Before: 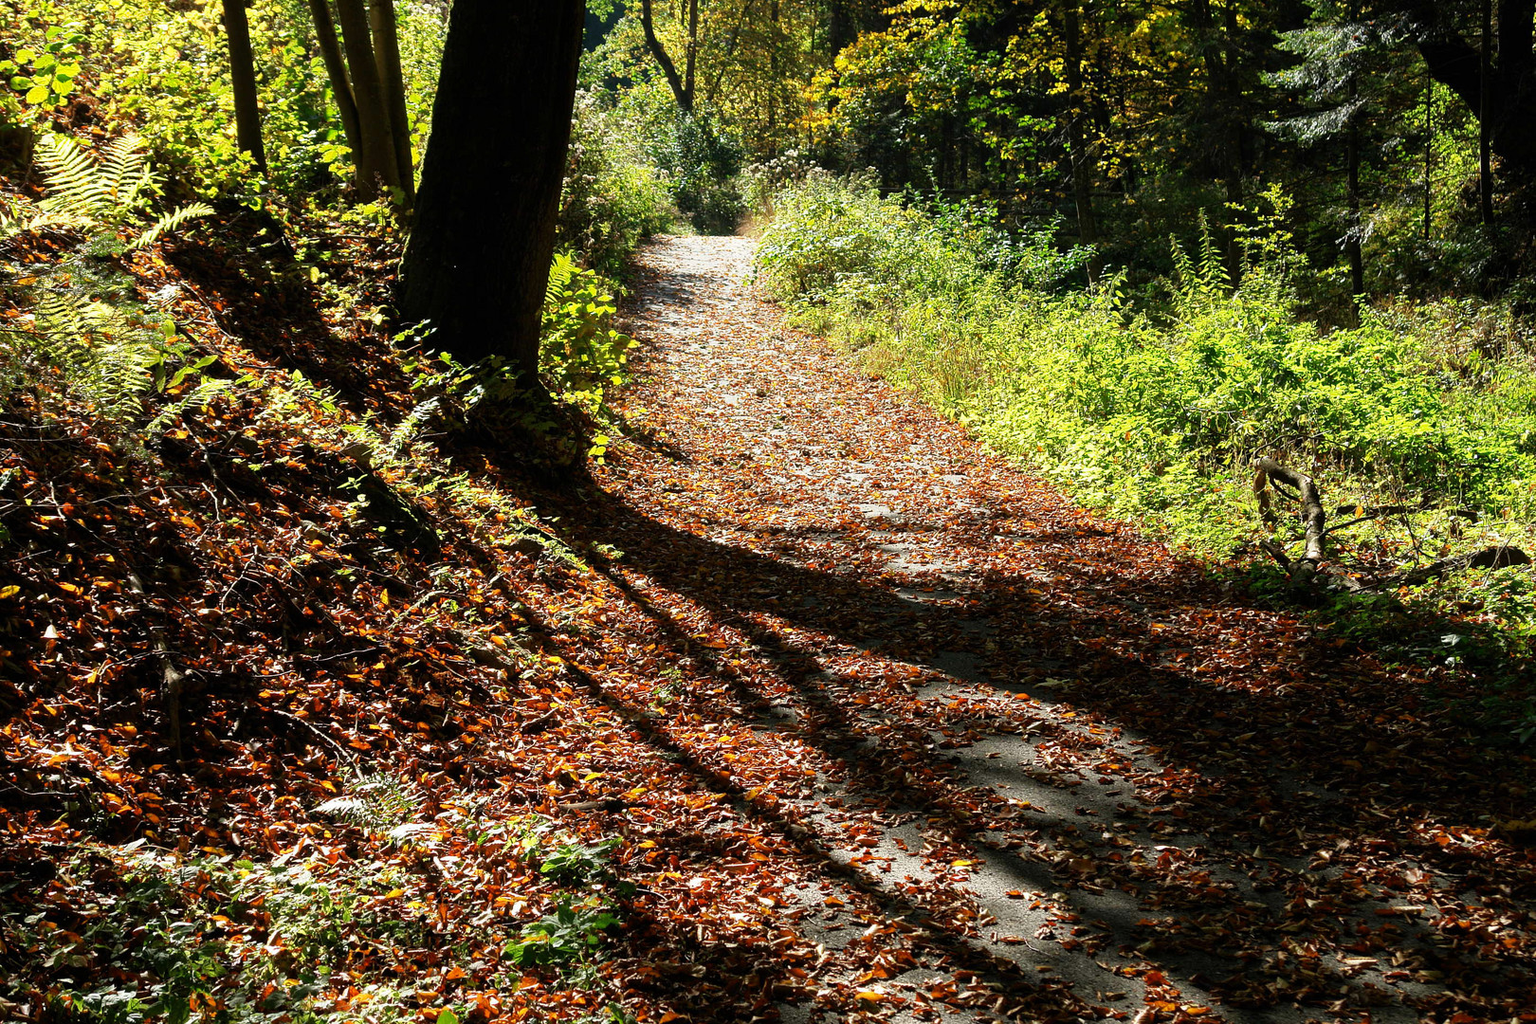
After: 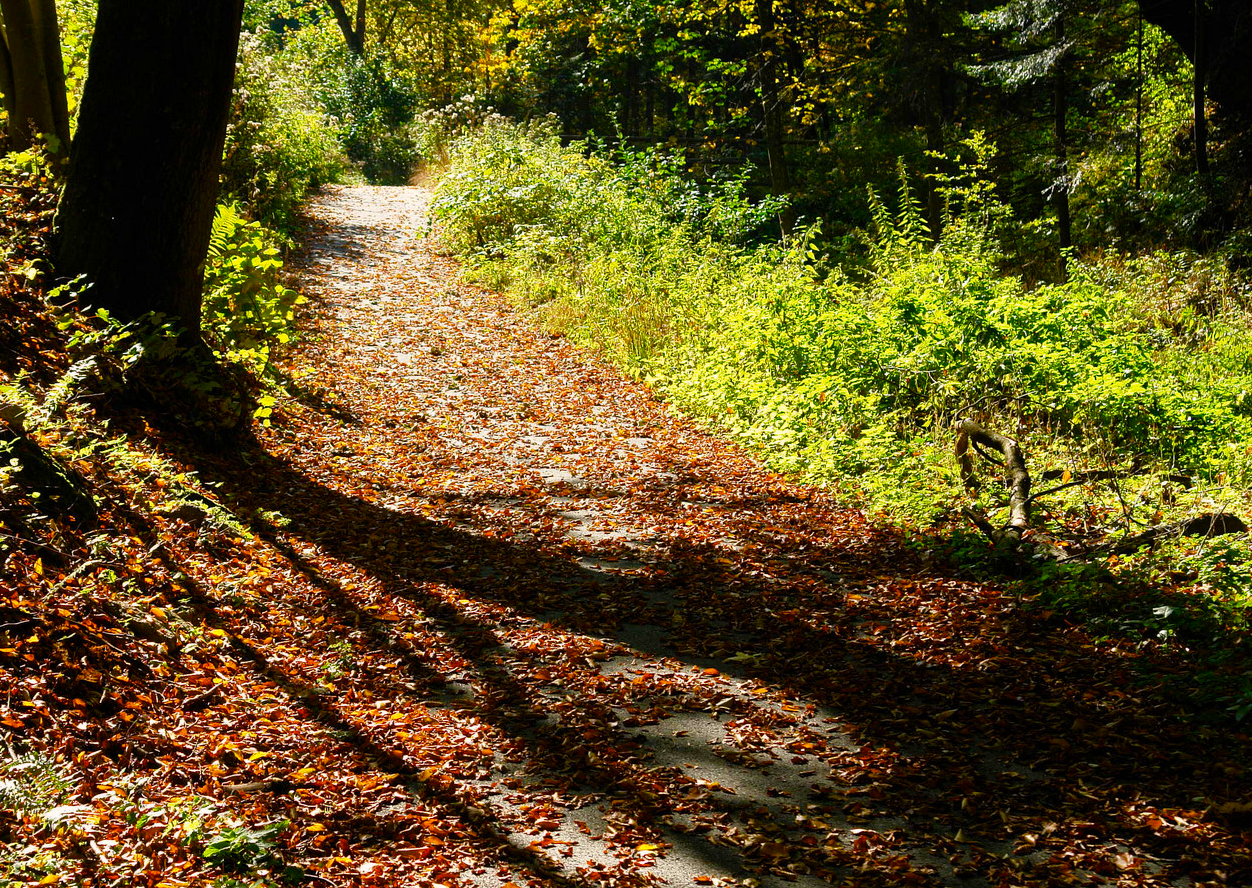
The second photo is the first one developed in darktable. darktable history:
crop: left 22.694%, top 5.914%, bottom 11.841%
color balance rgb: power › hue 328.55°, highlights gain › chroma 1.345%, highlights gain › hue 56.66°, linear chroma grading › global chroma 1.61%, linear chroma grading › mid-tones -0.816%, perceptual saturation grading › global saturation 20%, perceptual saturation grading › highlights -25.294%, perceptual saturation grading › shadows 49.413%, global vibrance 25.348%
